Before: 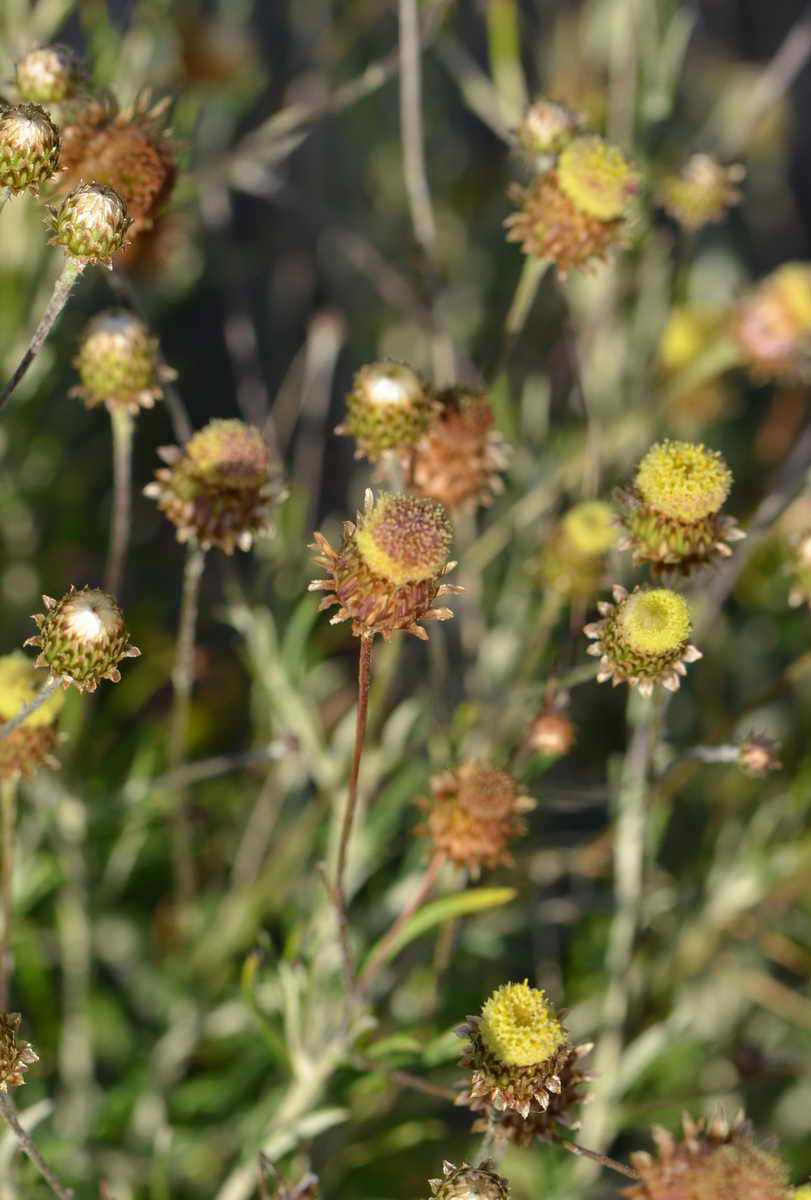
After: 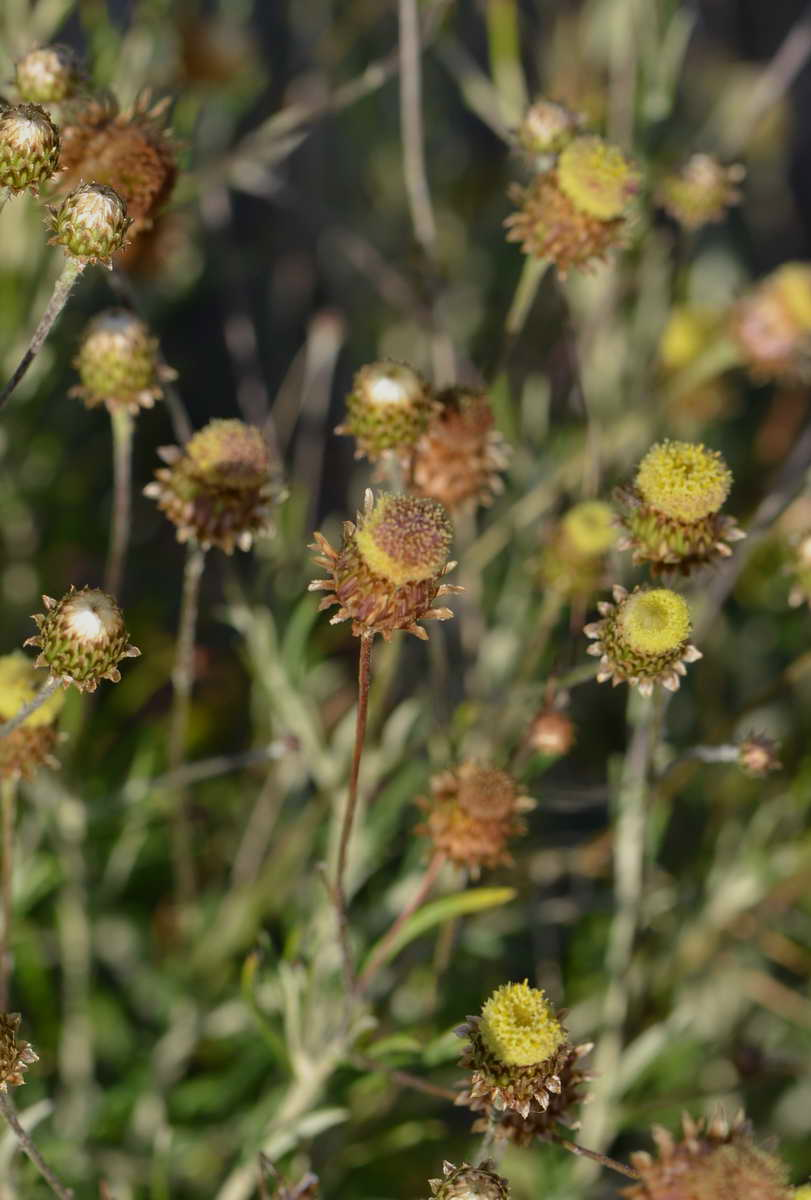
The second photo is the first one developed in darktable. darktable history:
exposure: exposure -0.36 EV, compensate highlight preservation false
